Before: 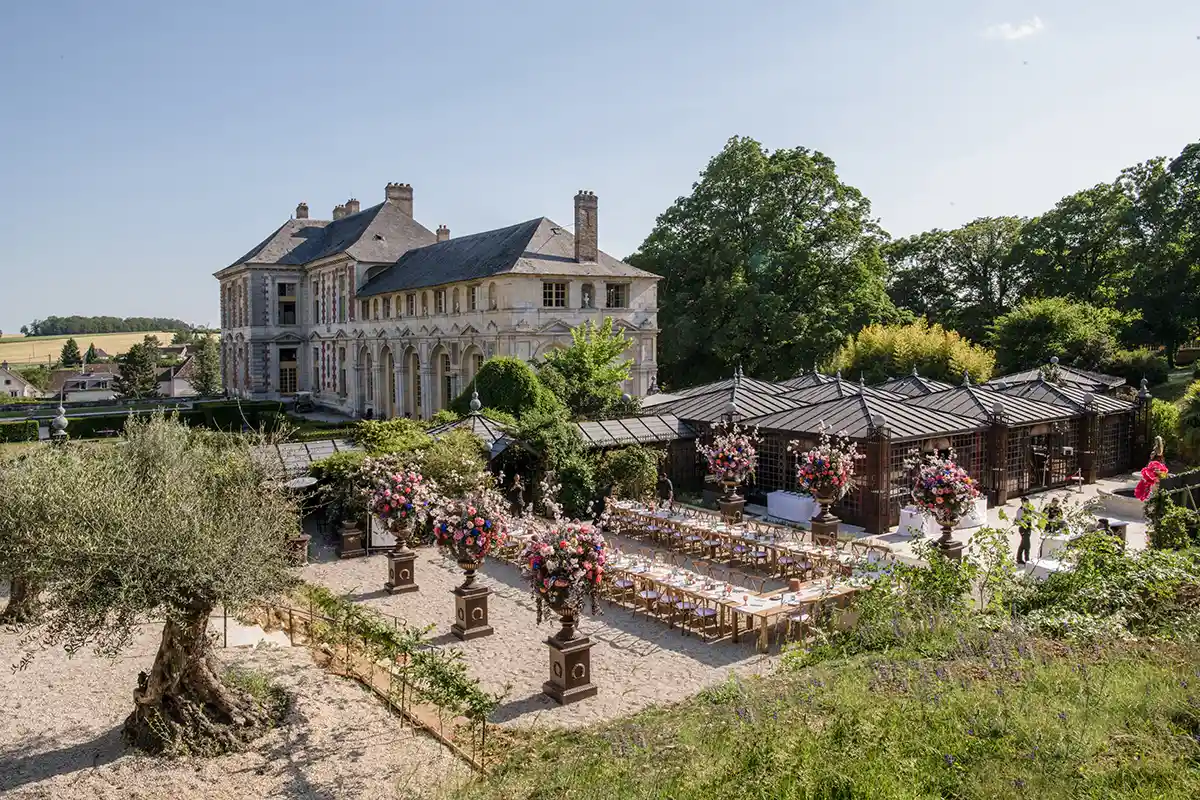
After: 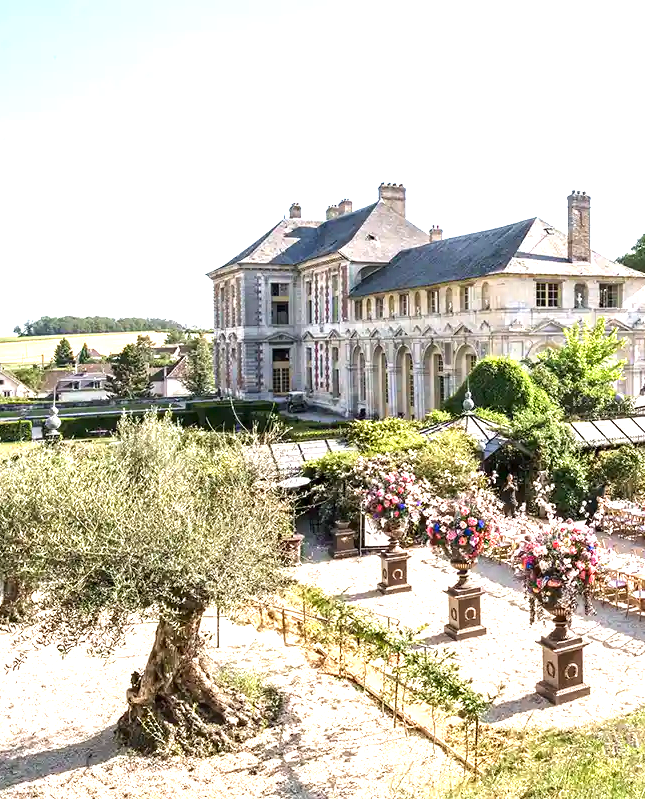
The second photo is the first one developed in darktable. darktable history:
crop: left 0.587%, right 45.588%, bottom 0.086%
exposure: black level correction 0, exposure 1.625 EV, compensate exposure bias true, compensate highlight preservation false
